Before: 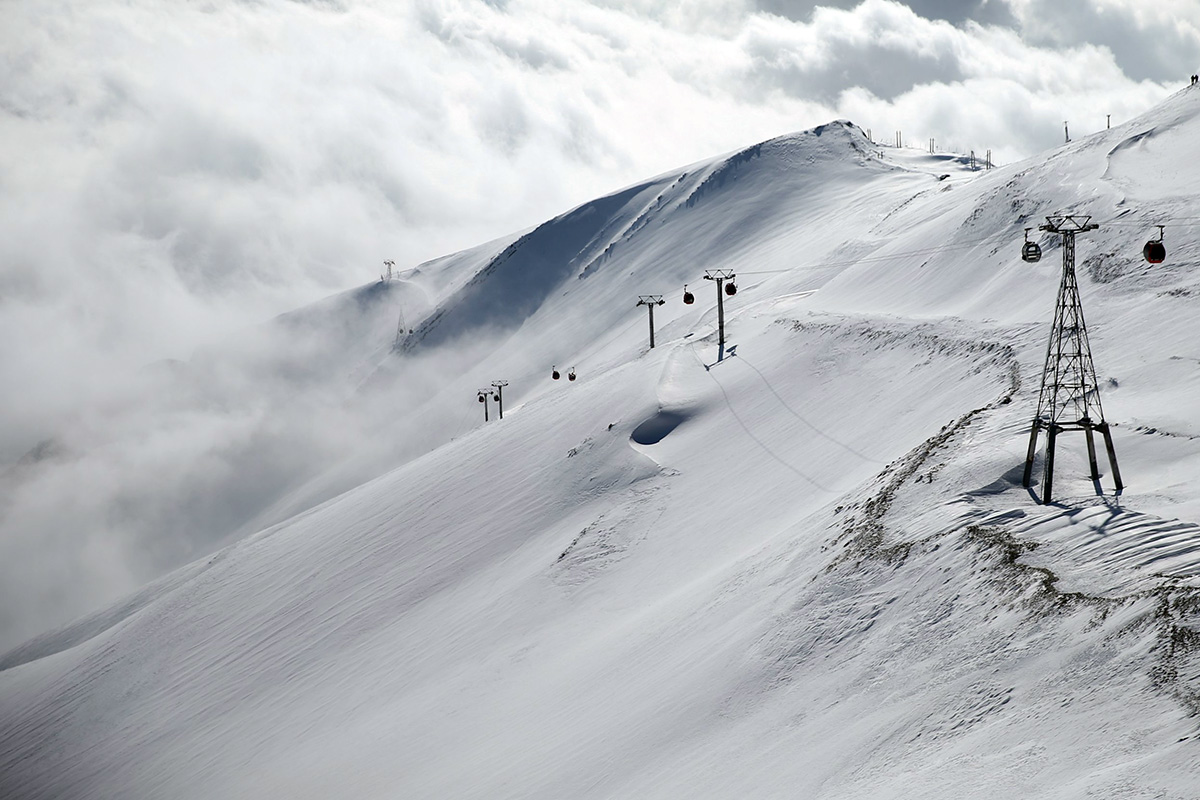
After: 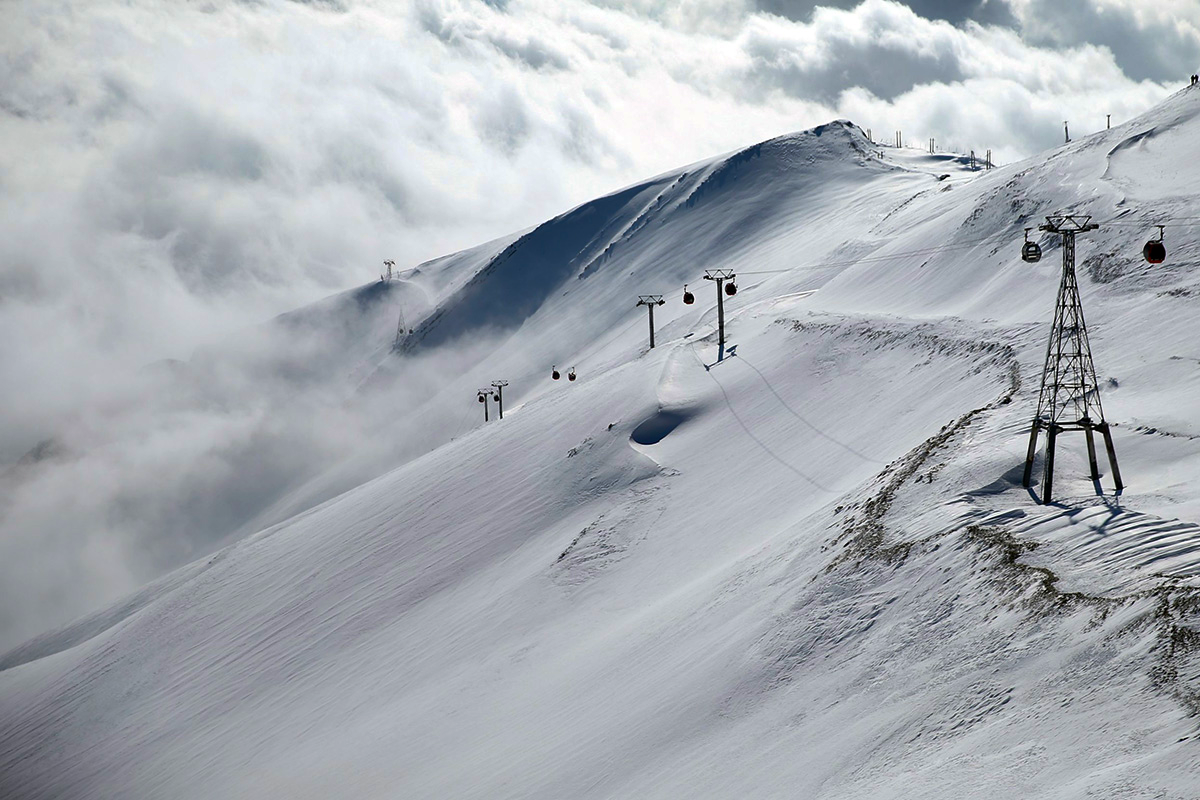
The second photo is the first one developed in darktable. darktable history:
color balance rgb: linear chroma grading › shadows -39.347%, linear chroma grading › highlights 39.104%, linear chroma grading › global chroma 45.142%, linear chroma grading › mid-tones -29.752%, perceptual saturation grading › global saturation 0.942%, perceptual saturation grading › highlights -19.683%, perceptual saturation grading › shadows 19.985%
shadows and highlights: radius 132.24, soften with gaussian
